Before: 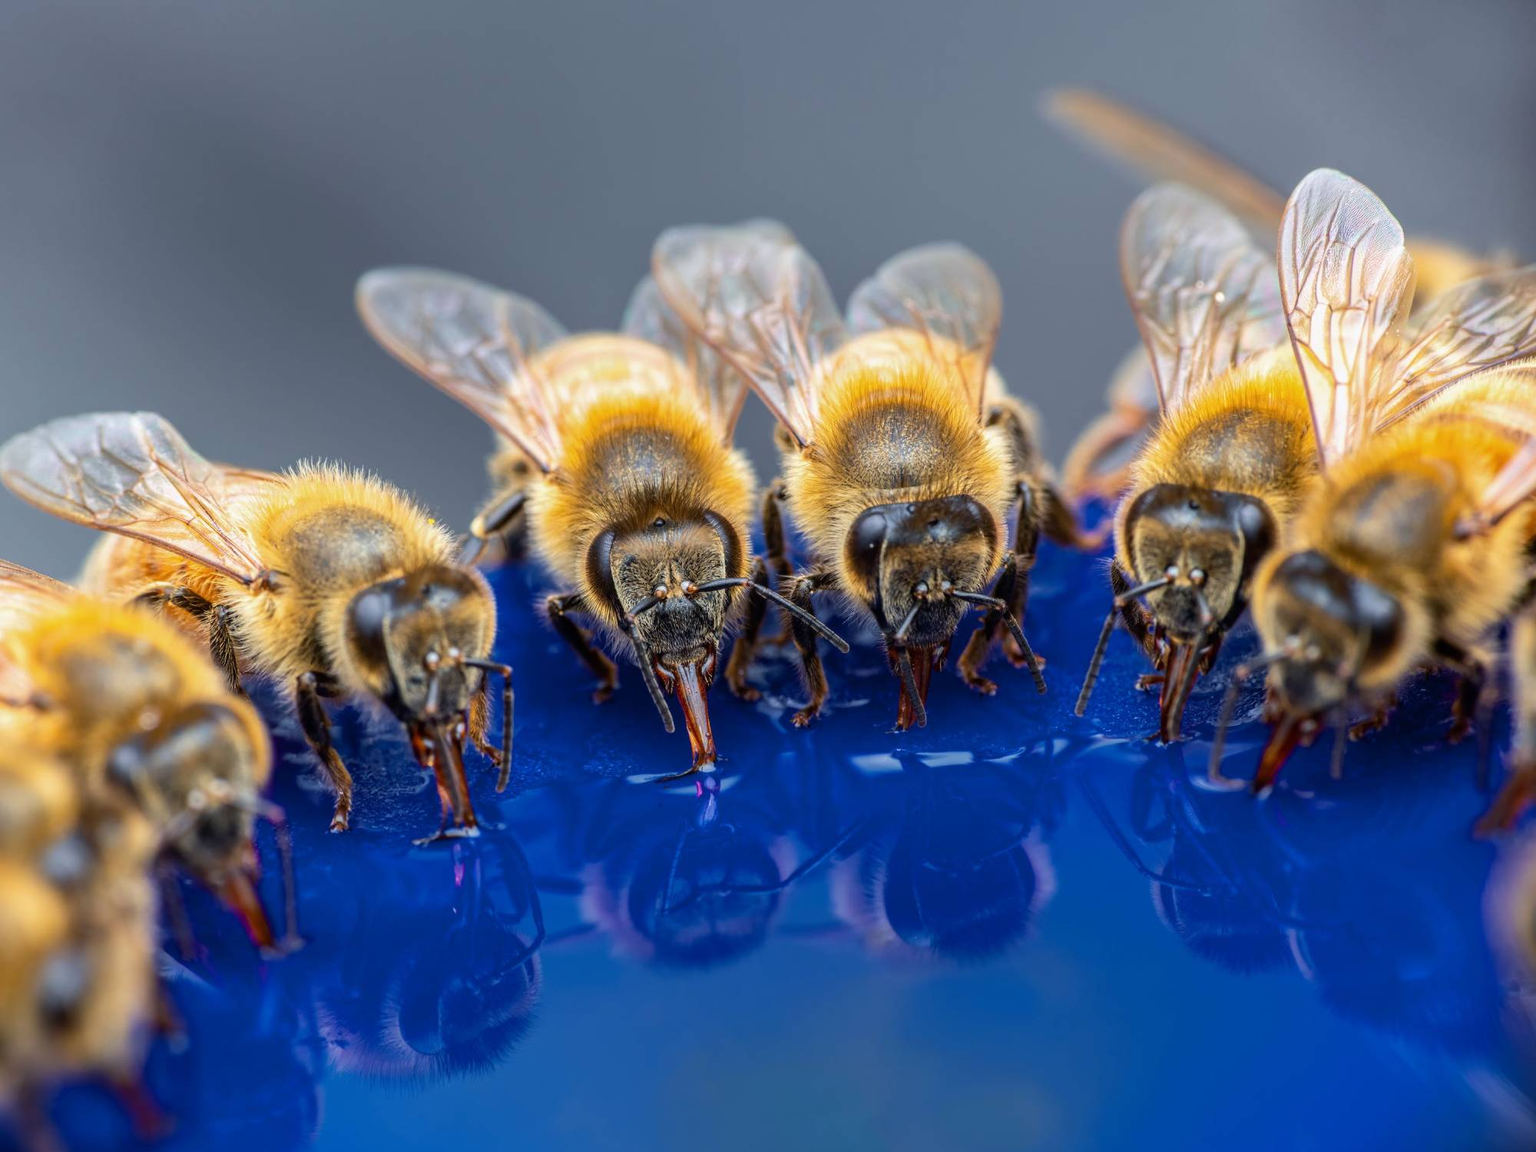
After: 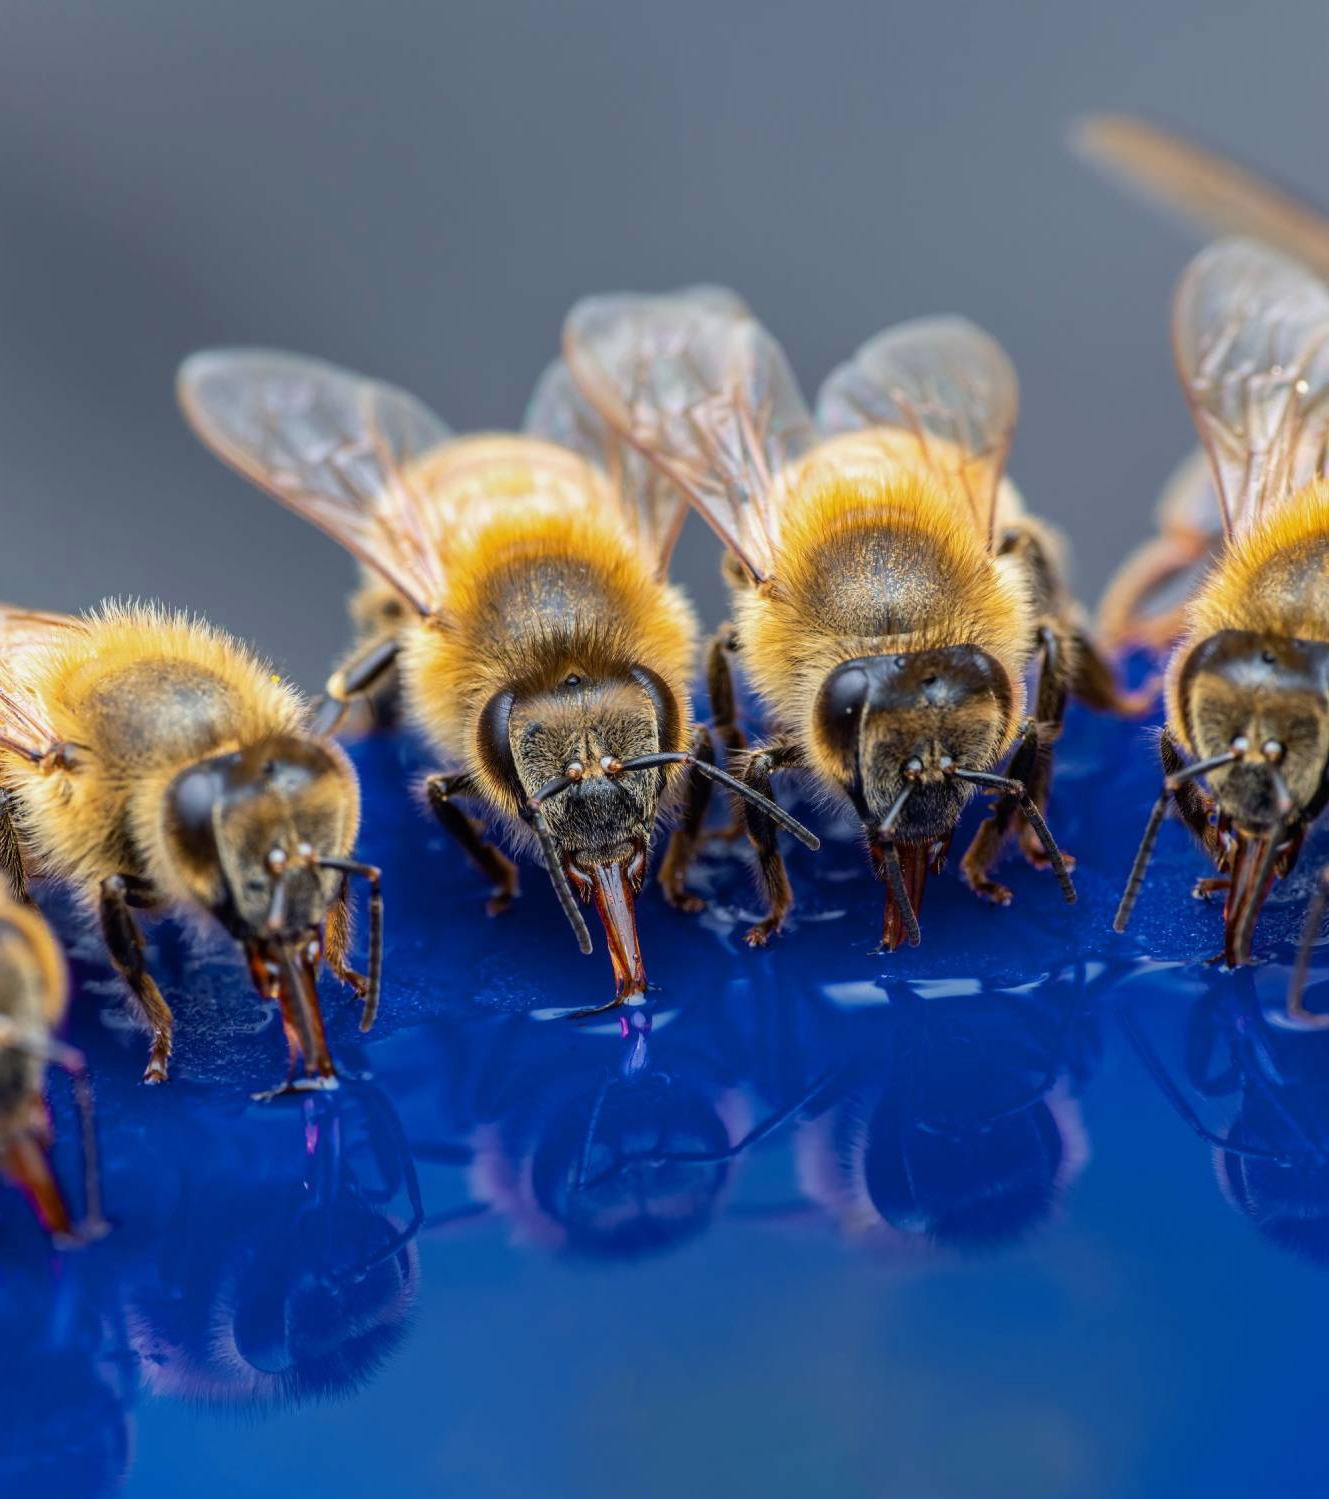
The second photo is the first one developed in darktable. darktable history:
exposure: exposure -0.072 EV, compensate exposure bias true, compensate highlight preservation false
crop and rotate: left 14.328%, right 19.22%
